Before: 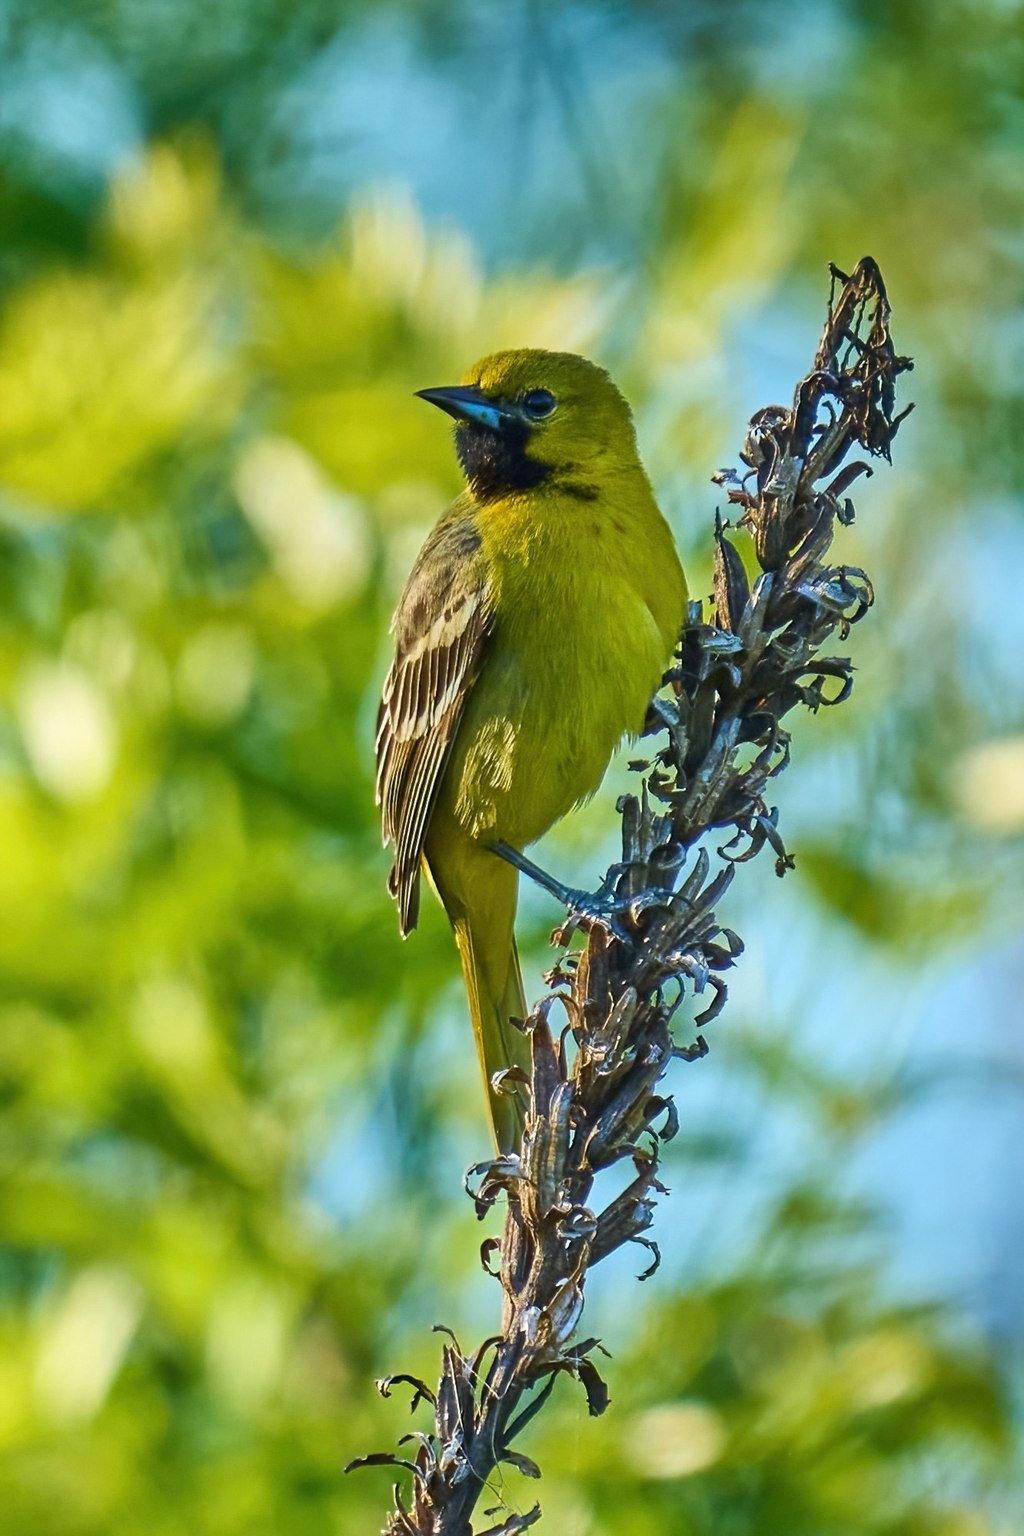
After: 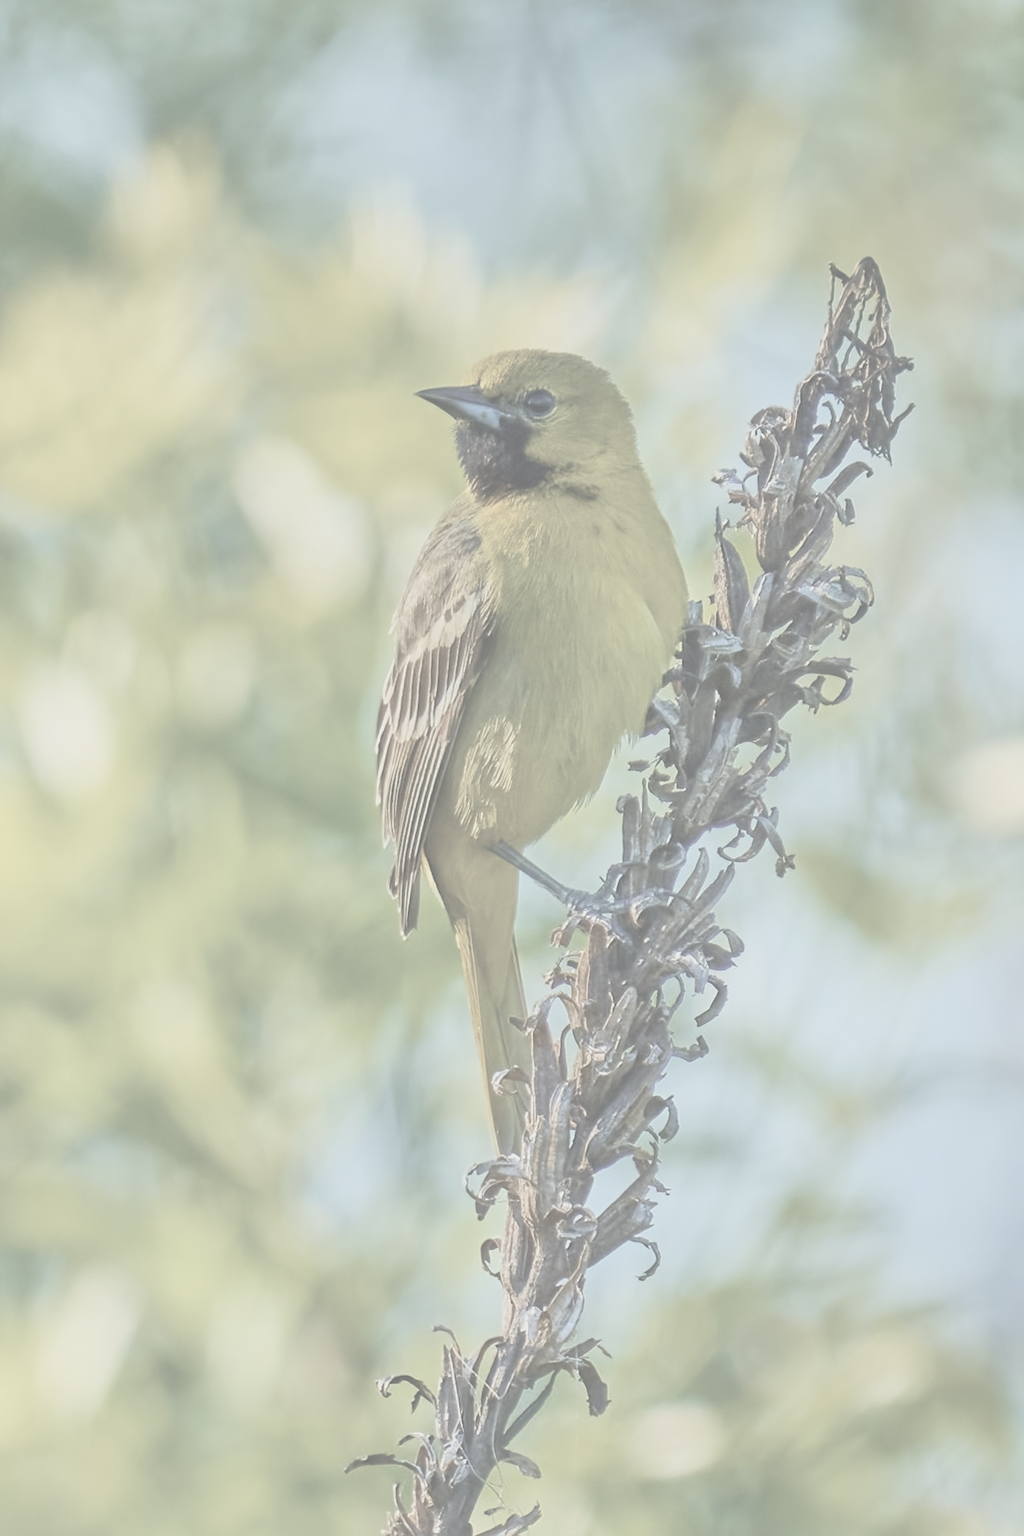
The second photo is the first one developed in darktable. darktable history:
contrast brightness saturation: contrast -0.328, brightness 0.738, saturation -0.77
